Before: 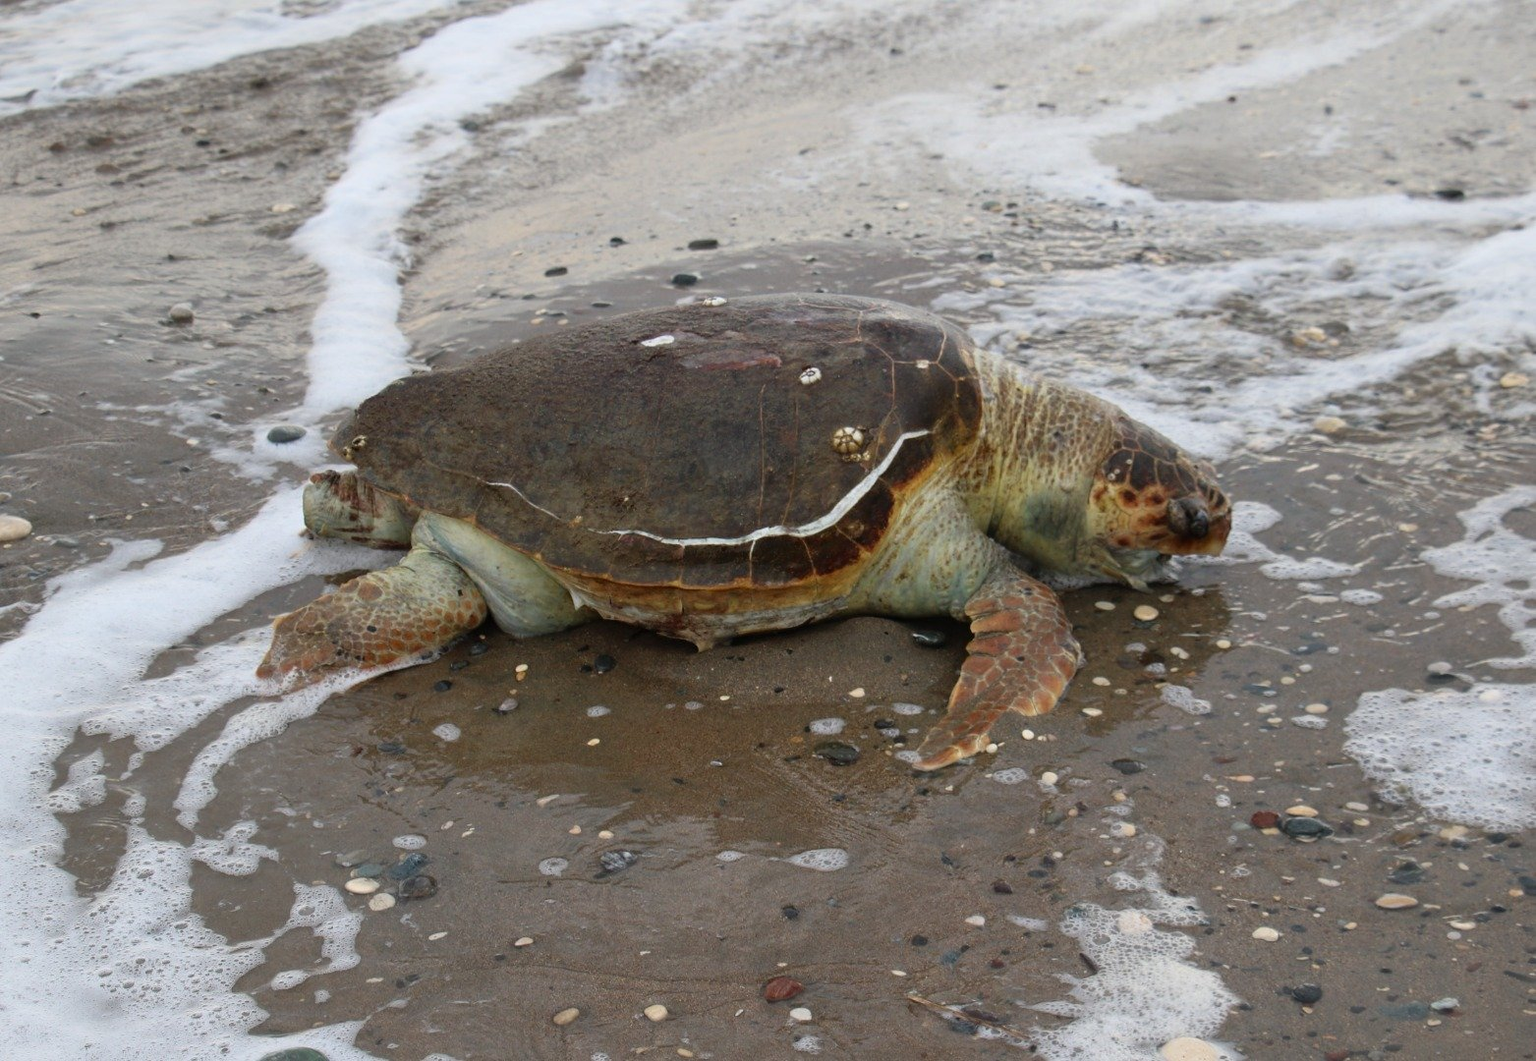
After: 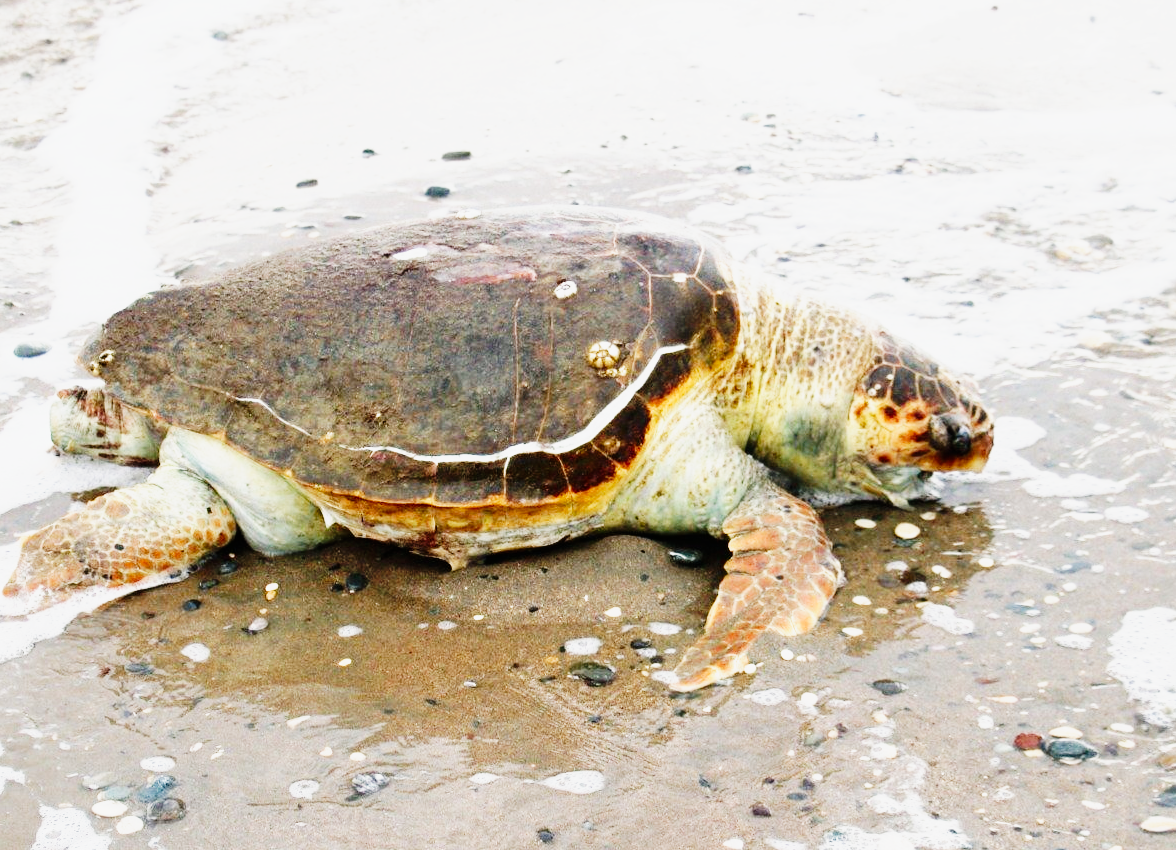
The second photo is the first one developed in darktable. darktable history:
tone curve: curves: ch0 [(0, 0) (0.068, 0.031) (0.183, 0.13) (0.341, 0.319) (0.547, 0.545) (0.828, 0.817) (1, 0.968)]; ch1 [(0, 0) (0.23, 0.166) (0.34, 0.308) (0.371, 0.337) (0.429, 0.408) (0.477, 0.466) (0.499, 0.5) (0.529, 0.528) (0.559, 0.578) (0.743, 0.798) (1, 1)]; ch2 [(0, 0) (0.431, 0.419) (0.495, 0.502) (0.524, 0.525) (0.568, 0.543) (0.6, 0.597) (0.634, 0.644) (0.728, 0.722) (1, 1)], preserve colors none
crop: left 16.595%, top 8.62%, right 8.151%, bottom 12.553%
color balance rgb: shadows lift › luminance -5.071%, shadows lift › chroma 1.16%, shadows lift › hue 218.24°, perceptual saturation grading › global saturation 0.525%
exposure: black level correction 0, exposure 0.87 EV, compensate highlight preservation false
base curve: curves: ch0 [(0, 0) (0.007, 0.004) (0.027, 0.03) (0.046, 0.07) (0.207, 0.54) (0.442, 0.872) (0.673, 0.972) (1, 1)], preserve colors none
